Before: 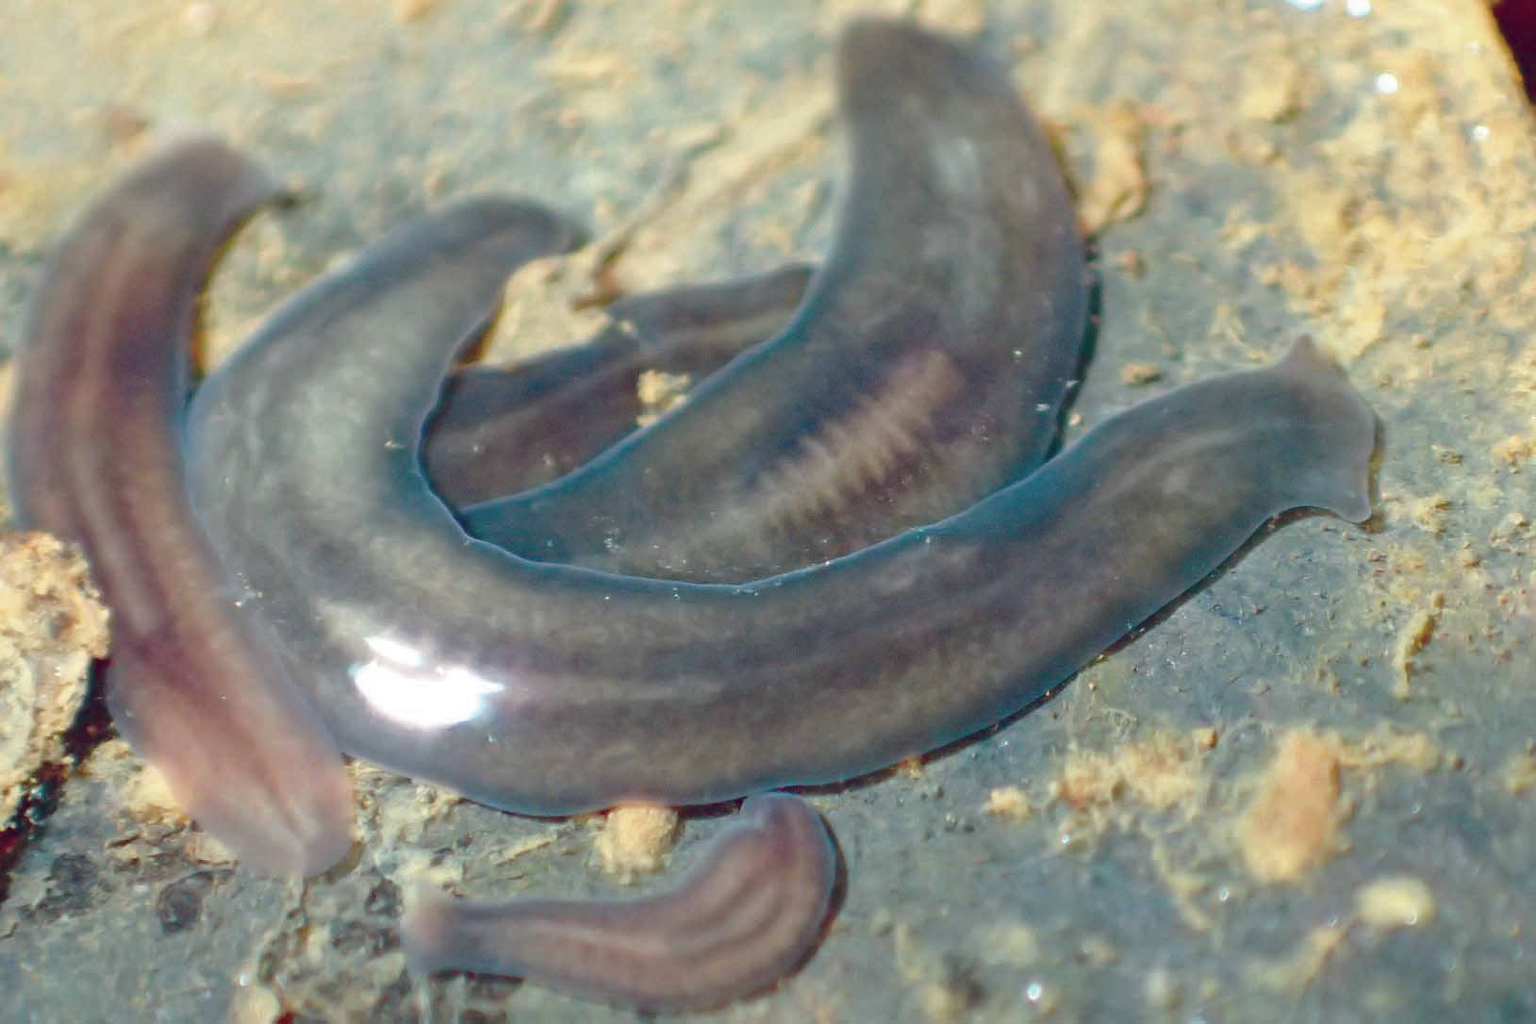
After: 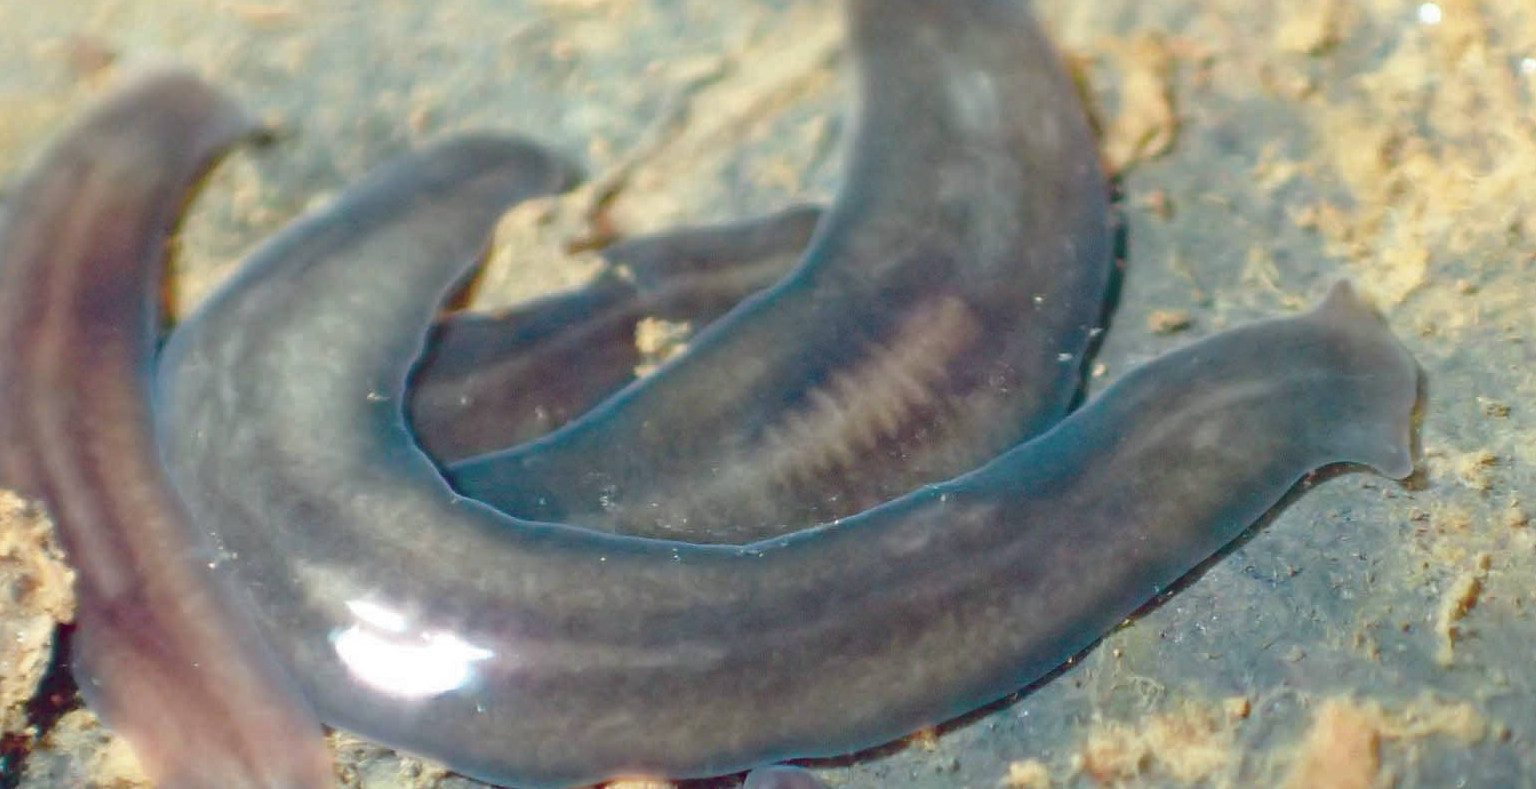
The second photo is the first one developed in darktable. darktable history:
crop: left 2.553%, top 6.986%, right 3.122%, bottom 20.291%
